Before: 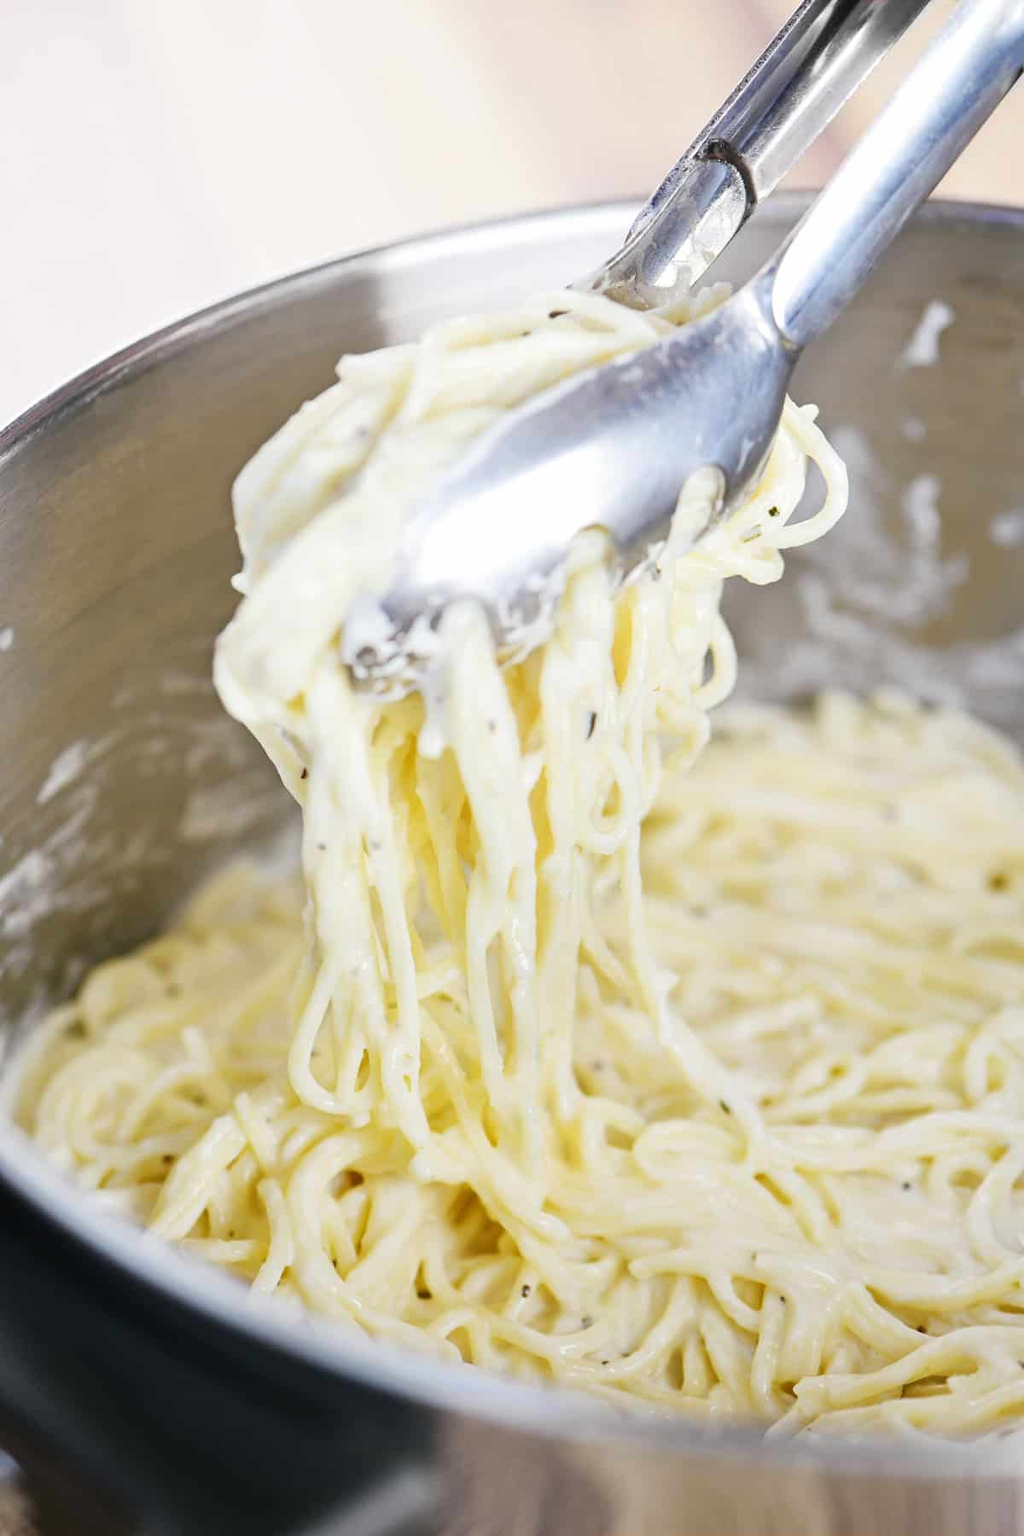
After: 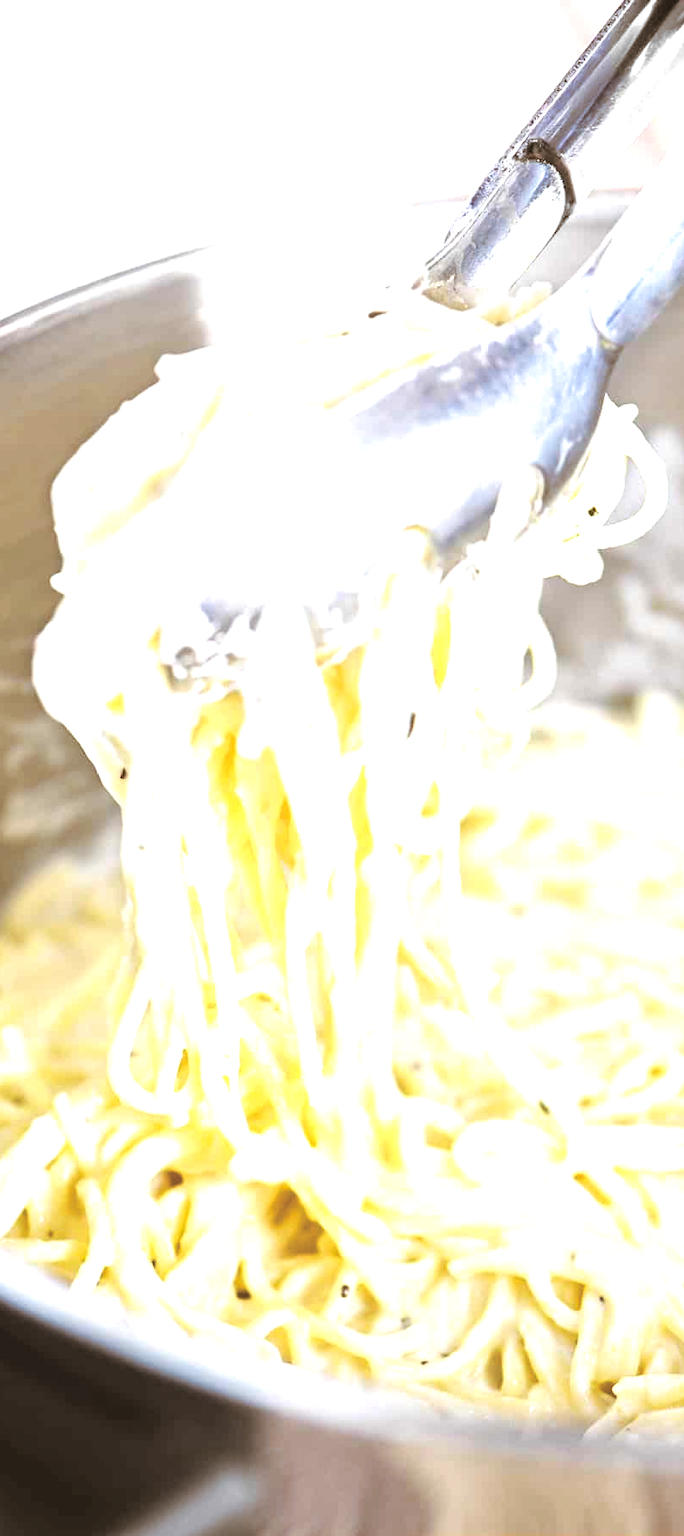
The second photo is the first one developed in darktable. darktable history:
split-toning: shadows › hue 32.4°, shadows › saturation 0.51, highlights › hue 180°, highlights › saturation 0, balance -60.17, compress 55.19%
exposure: black level correction 0, exposure 0.877 EV, compensate exposure bias true, compensate highlight preservation false
crop and rotate: left 17.732%, right 15.423%
